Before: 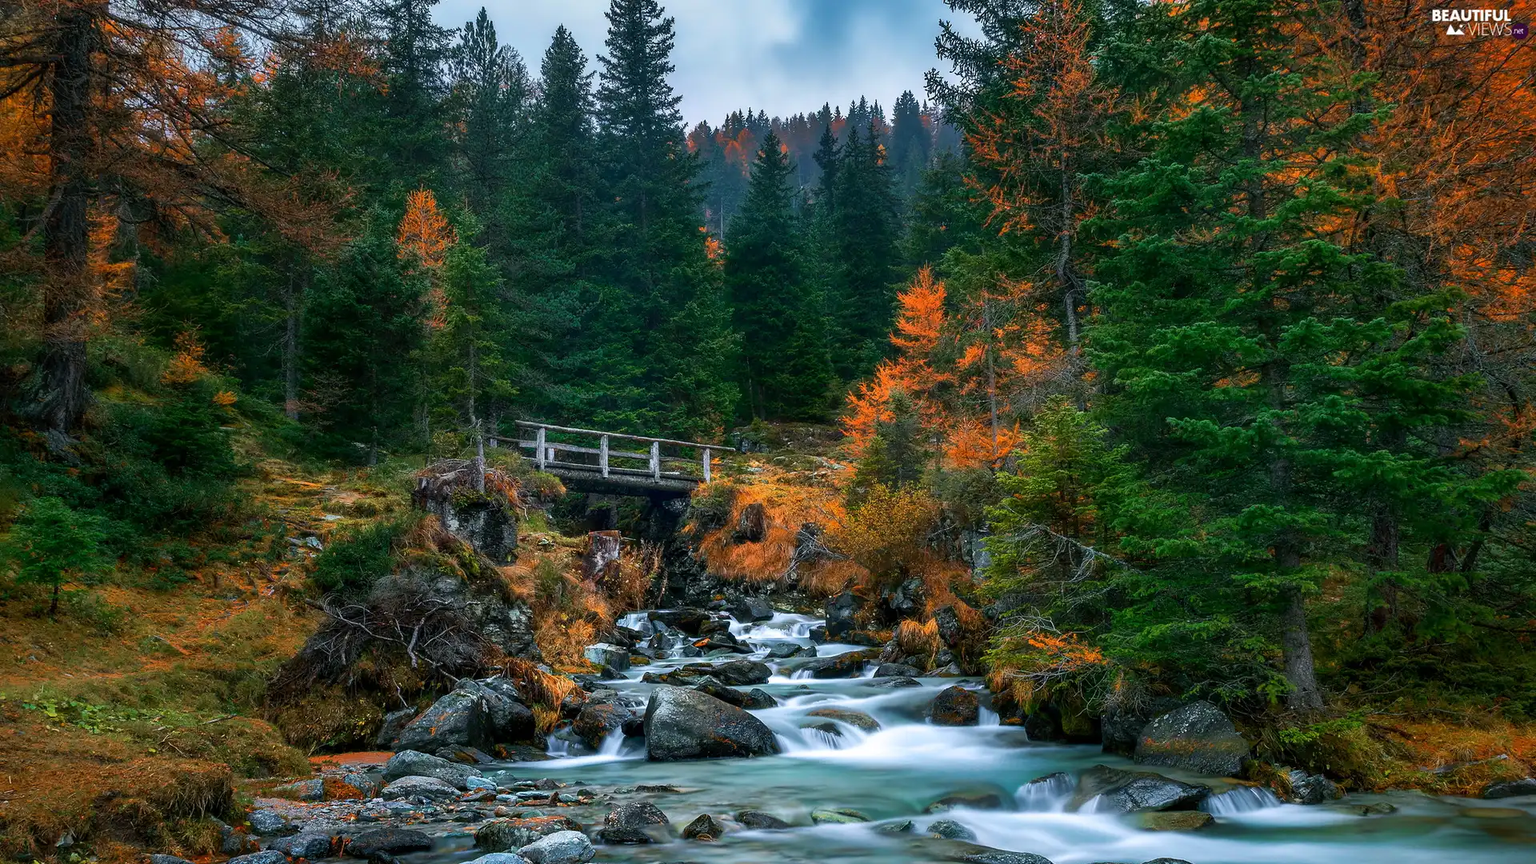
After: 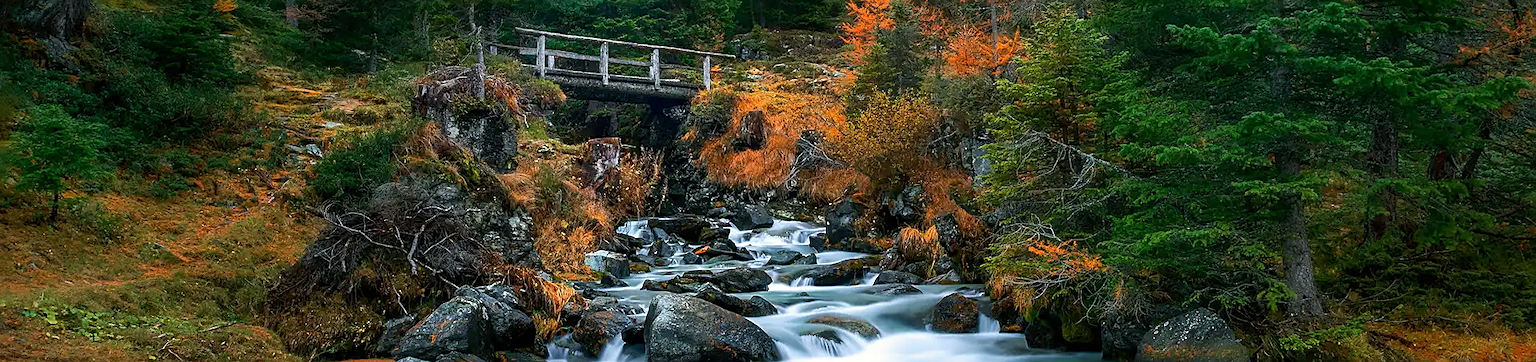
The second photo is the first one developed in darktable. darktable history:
white balance: red 1.009, blue 0.985
crop: top 45.551%, bottom 12.262%
sharpen: on, module defaults
